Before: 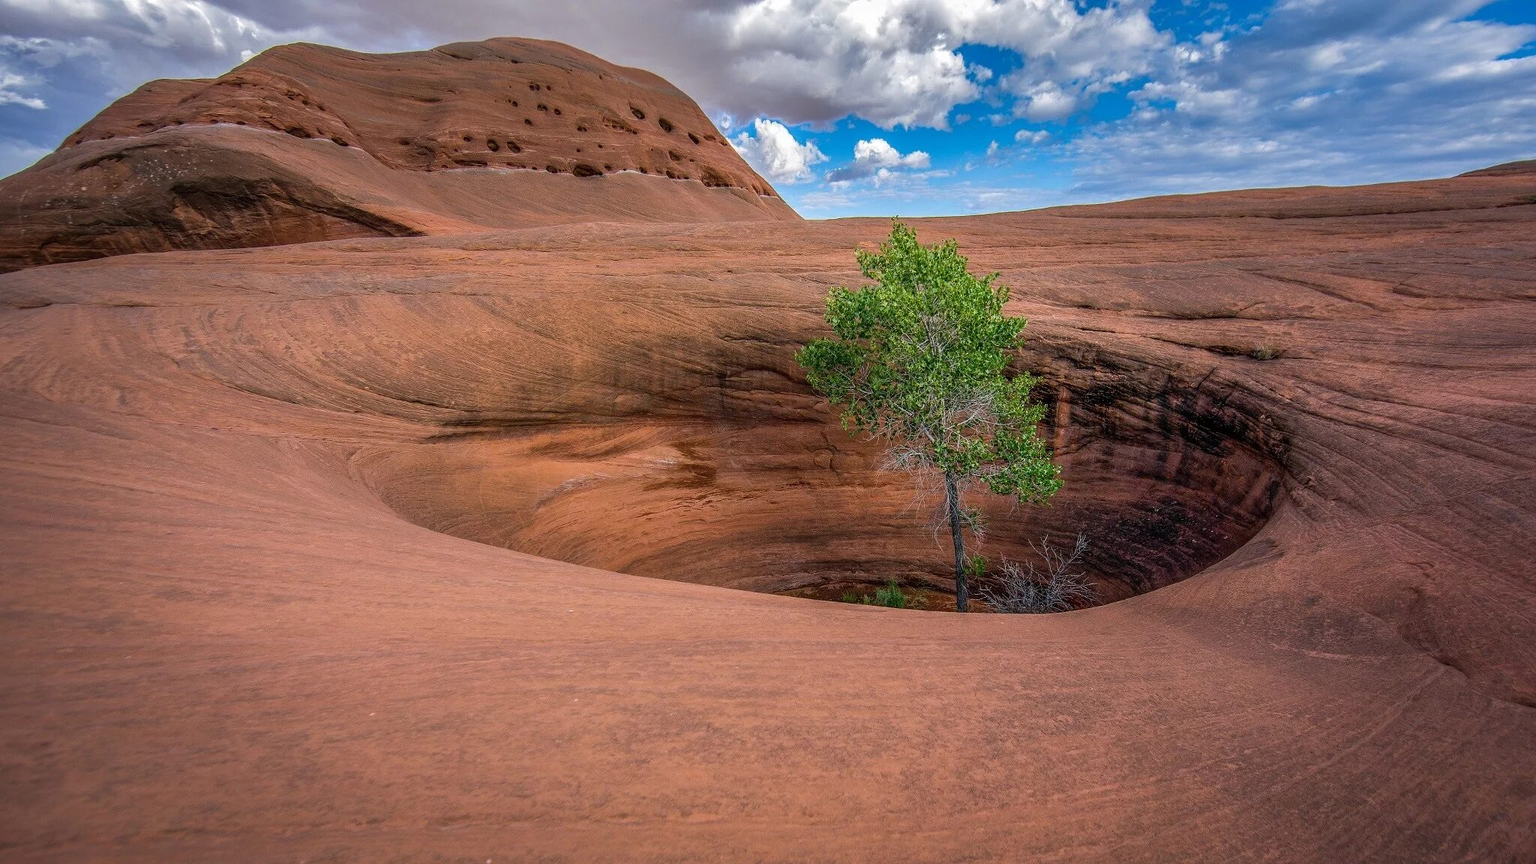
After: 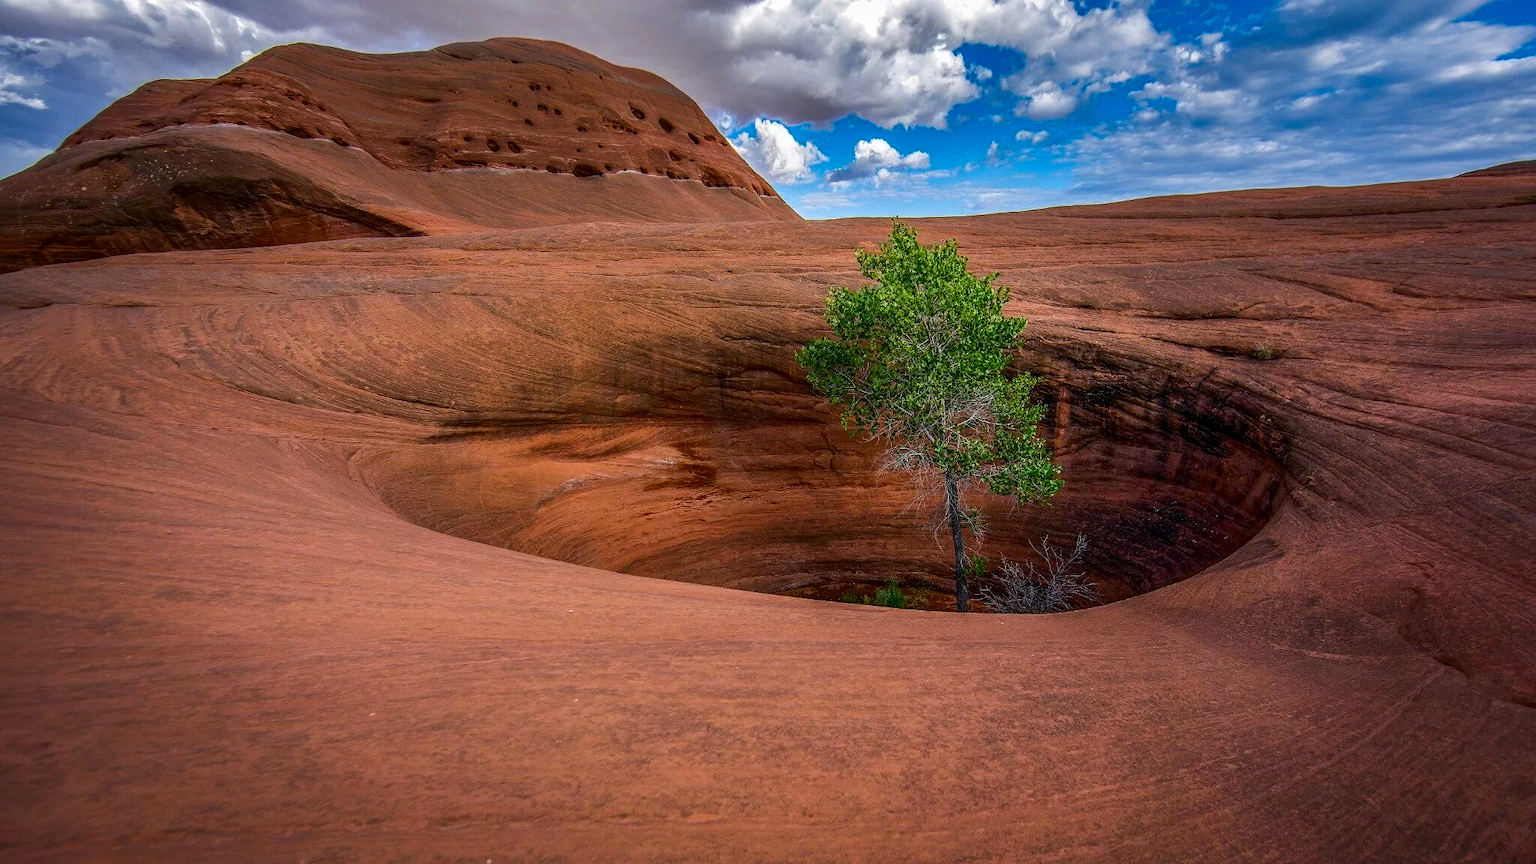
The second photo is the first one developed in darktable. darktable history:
contrast brightness saturation: contrast 0.123, brightness -0.124, saturation 0.195
